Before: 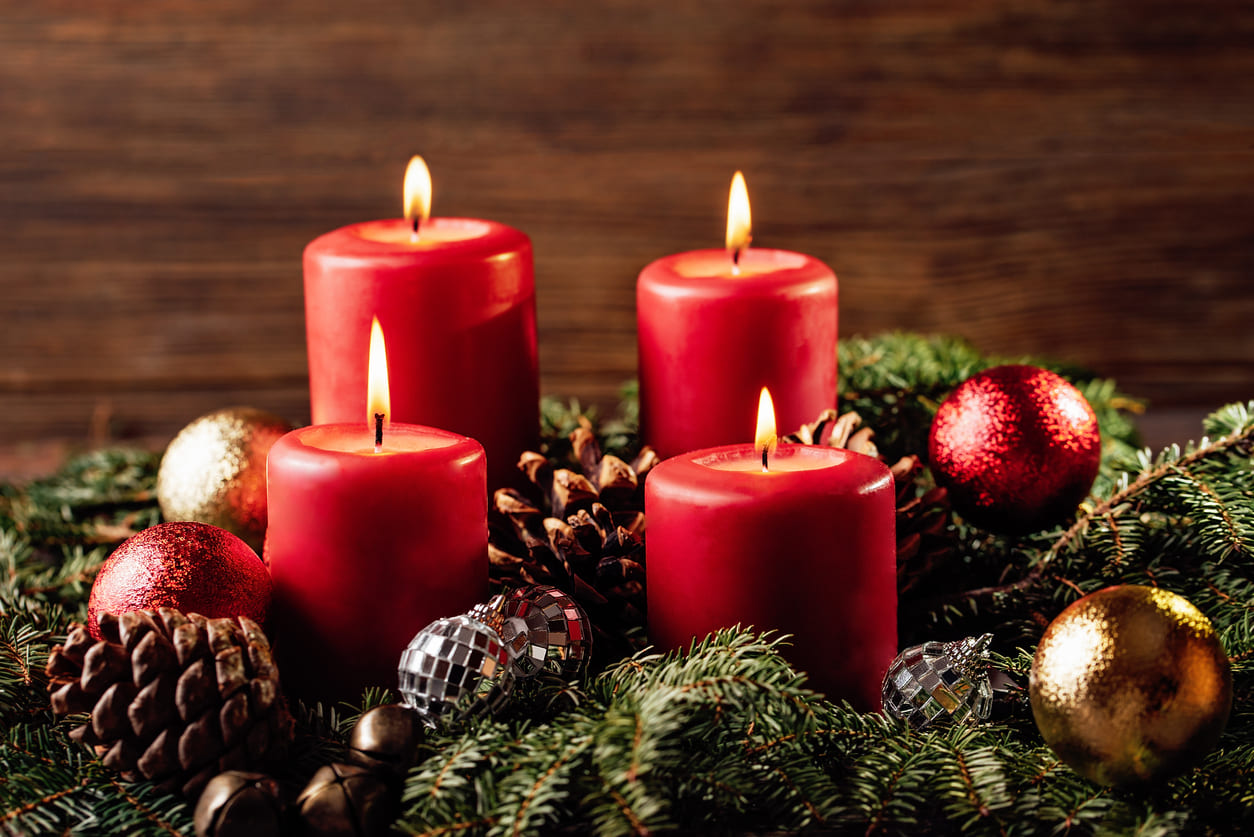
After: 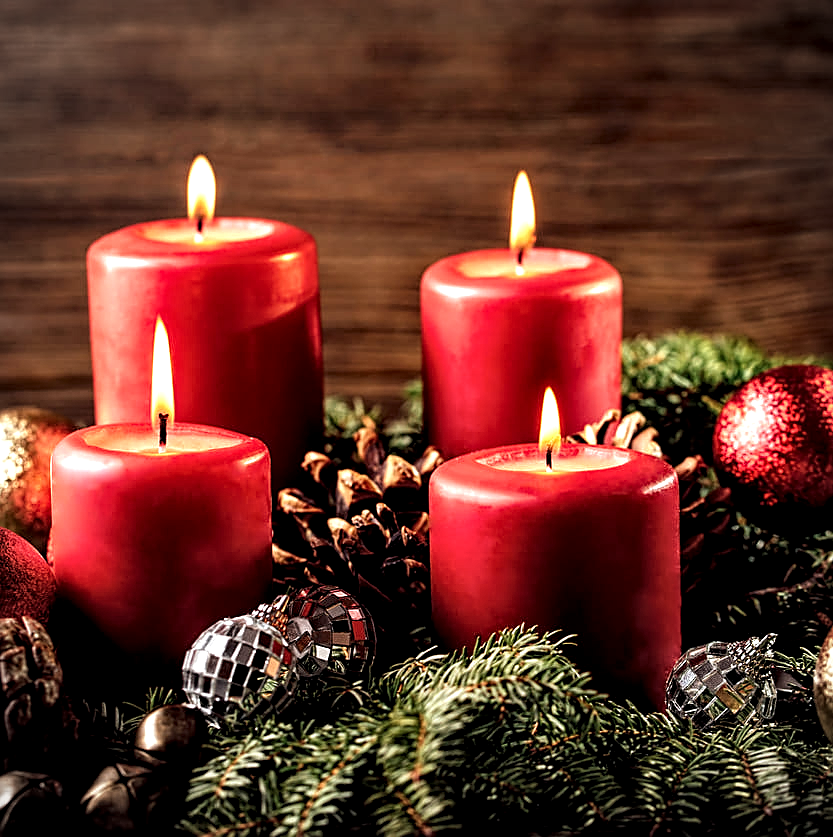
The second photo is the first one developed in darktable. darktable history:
crop: left 17.231%, right 16.327%
tone equalizer: -8 EV -0.415 EV, -7 EV -0.39 EV, -6 EV -0.3 EV, -5 EV -0.209 EV, -3 EV 0.22 EV, -2 EV 0.354 EV, -1 EV 0.409 EV, +0 EV 0.439 EV, mask exposure compensation -0.501 EV
vignetting: fall-off start 91.22%
local contrast: highlights 104%, shadows 103%, detail 199%, midtone range 0.2
sharpen: on, module defaults
